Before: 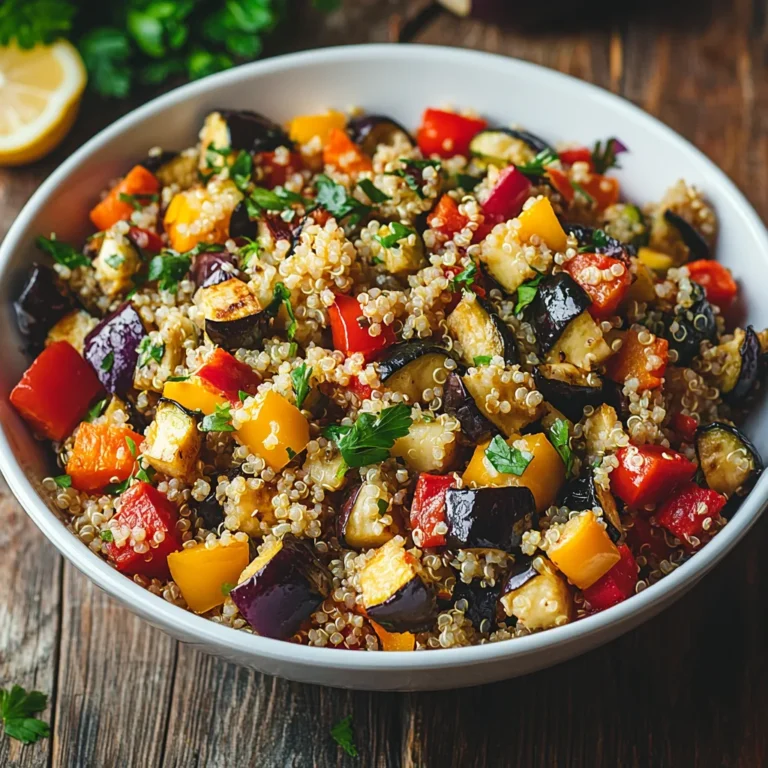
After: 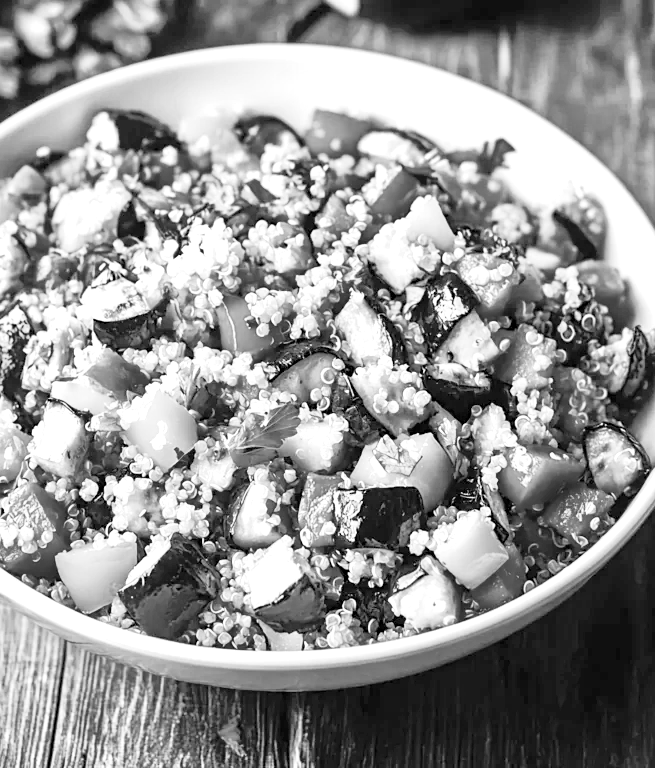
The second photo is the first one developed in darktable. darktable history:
crop and rotate: left 14.584%
exposure: black level correction 0.008, exposure 0.979 EV, compensate highlight preservation false
monochrome: a -6.99, b 35.61, size 1.4
contrast brightness saturation: contrast 0.28
tone equalizer: -8 EV 2 EV, -7 EV 2 EV, -6 EV 2 EV, -5 EV 2 EV, -4 EV 2 EV, -3 EV 1.5 EV, -2 EV 1 EV, -1 EV 0.5 EV
